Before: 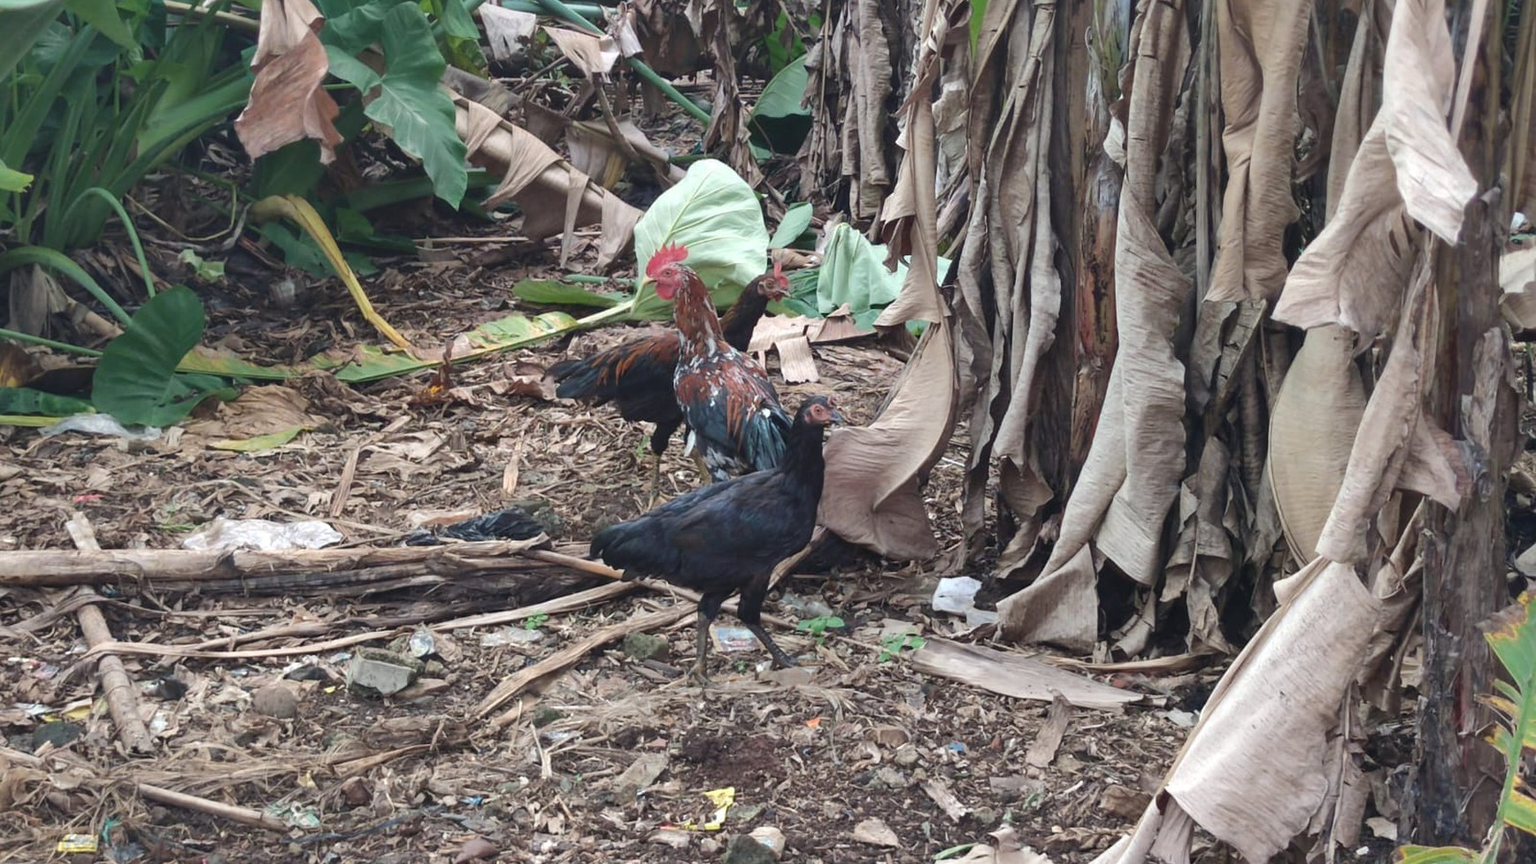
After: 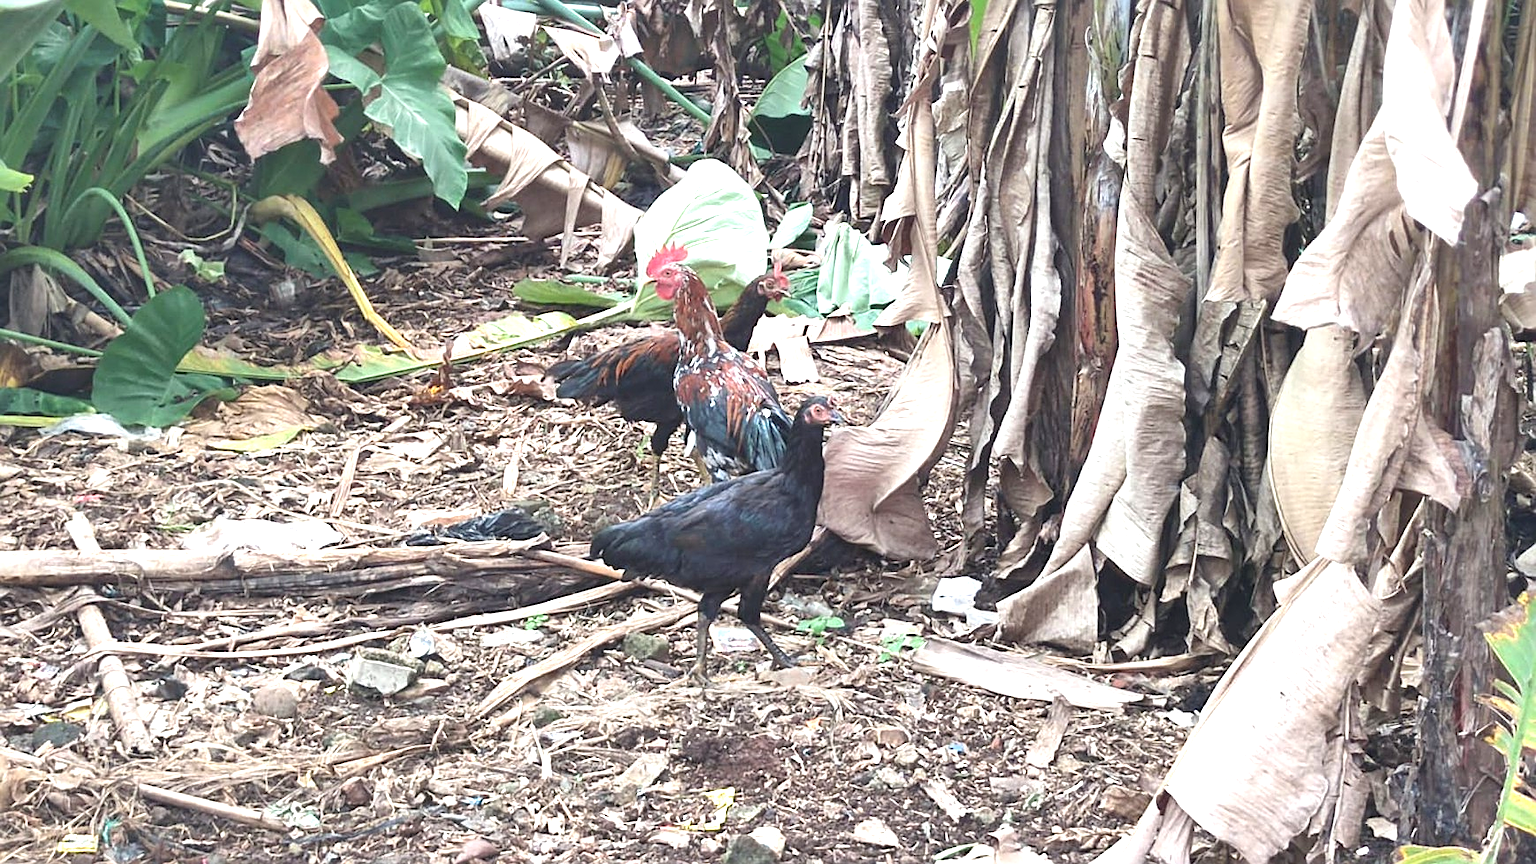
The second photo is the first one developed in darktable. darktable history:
contrast brightness saturation: saturation -0.05
sharpen: on, module defaults
exposure: black level correction 0, exposure 1.2 EV, compensate exposure bias true, compensate highlight preservation false
